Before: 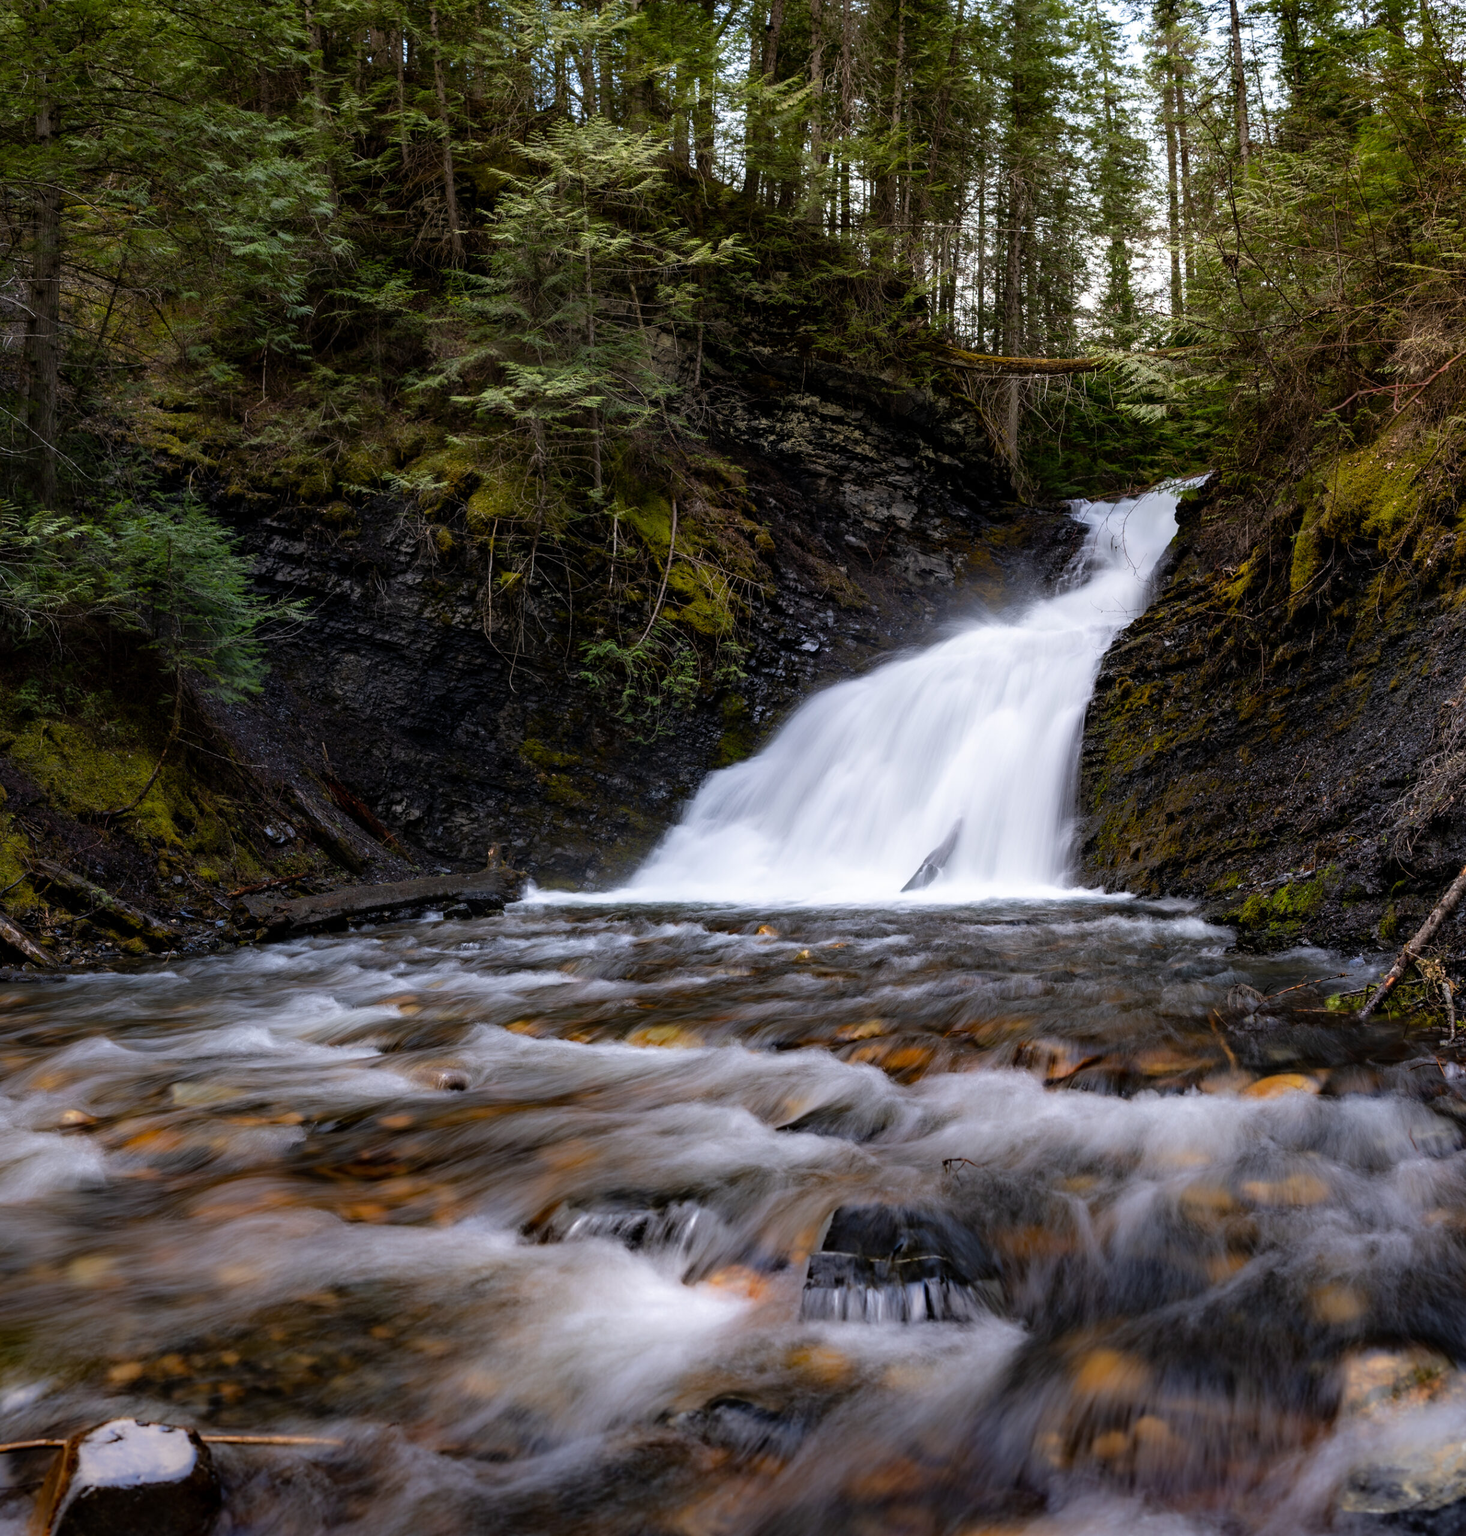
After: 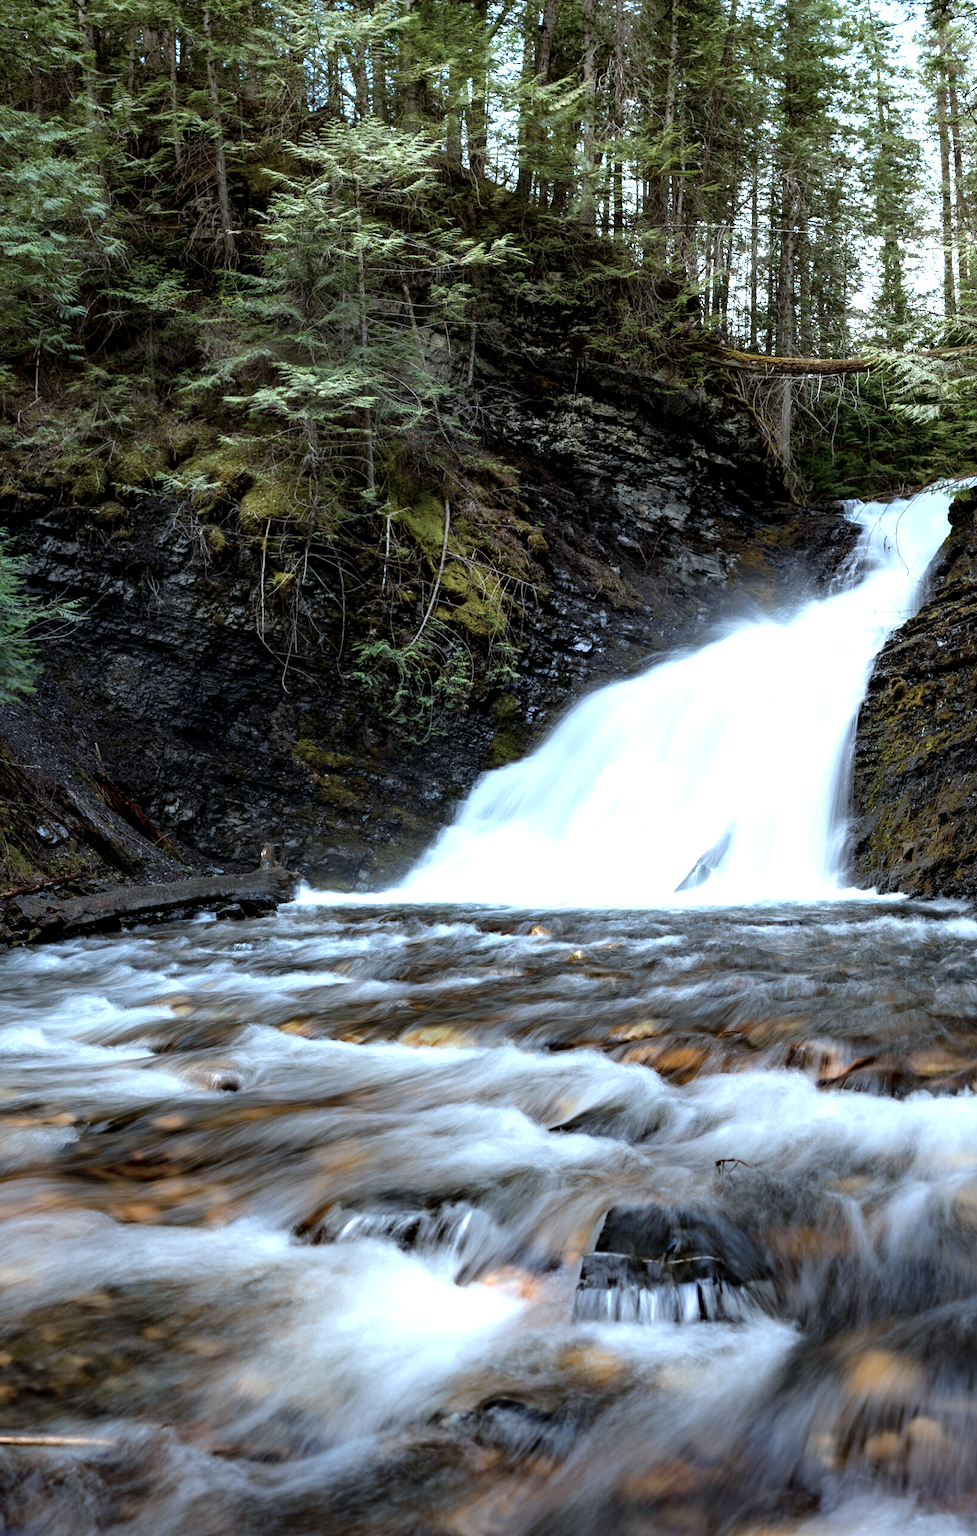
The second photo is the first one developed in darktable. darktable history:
crop and rotate: left 15.546%, right 17.787%
color correction: highlights a* -12.64, highlights b* -18.1, saturation 0.7
exposure: black level correction 0.001, exposure 1 EV, compensate highlight preservation false
